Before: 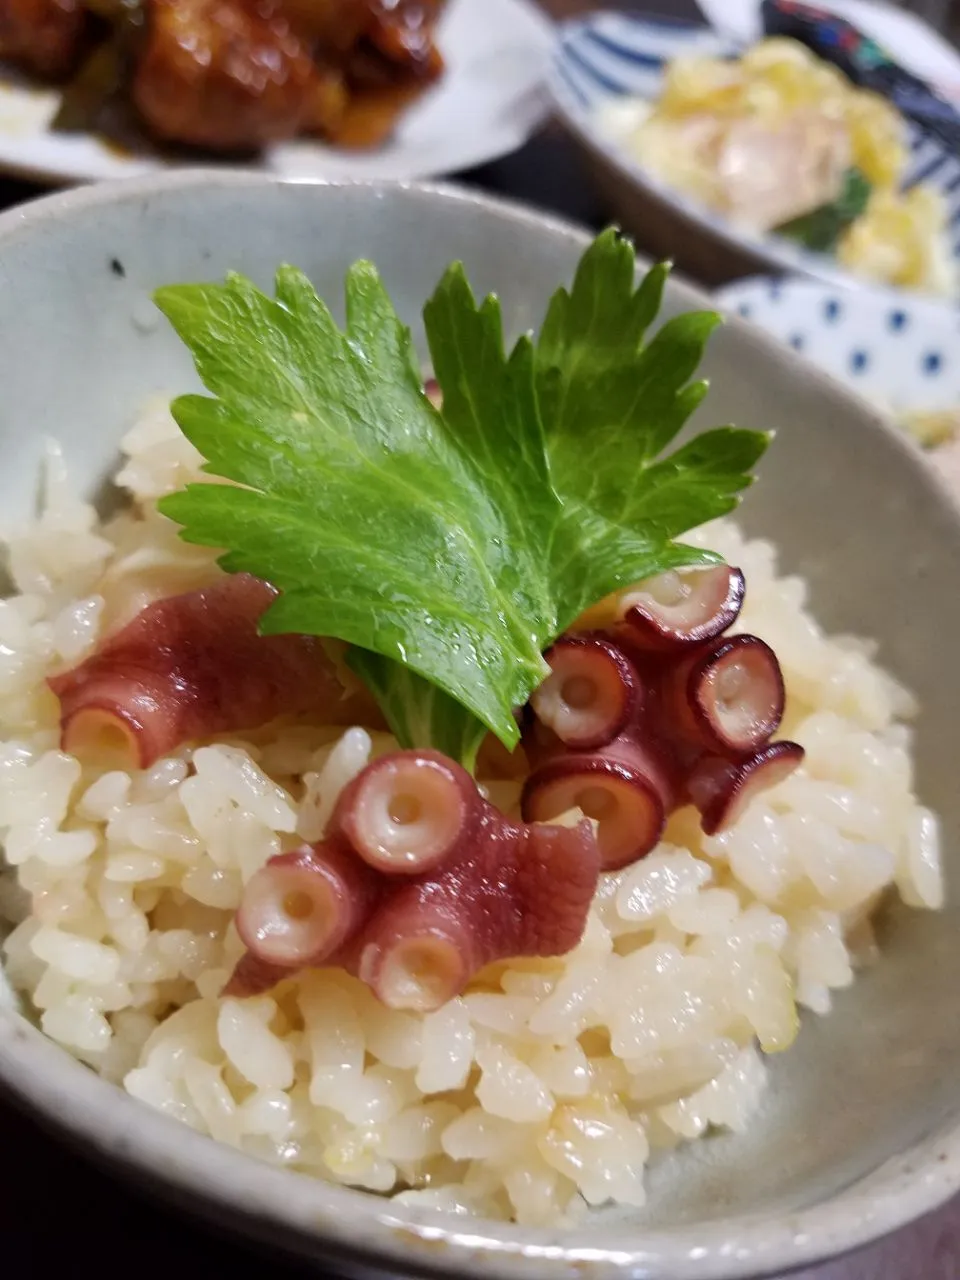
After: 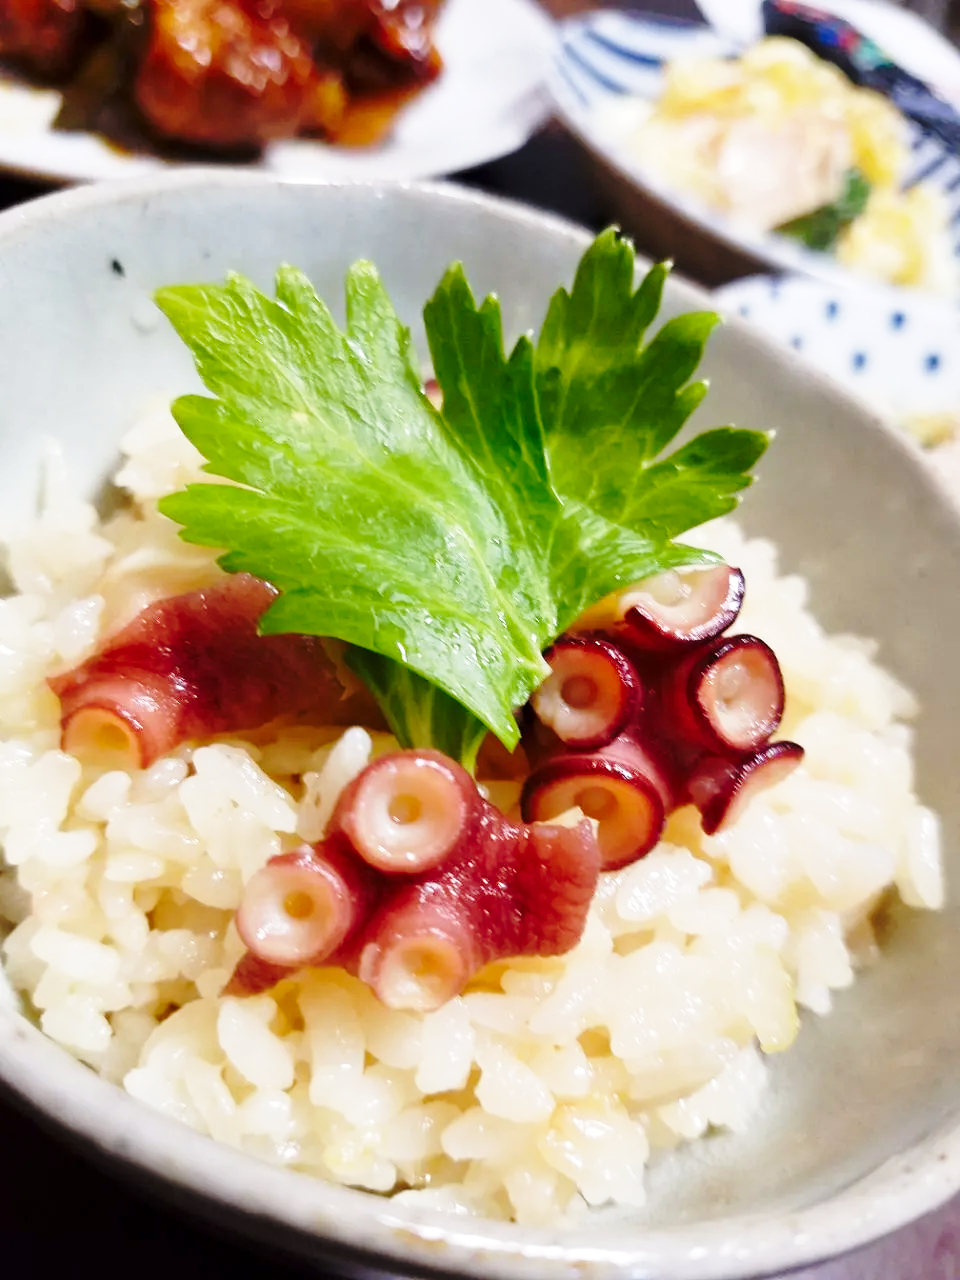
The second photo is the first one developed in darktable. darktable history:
base curve: curves: ch0 [(0, 0) (0.032, 0.037) (0.105, 0.228) (0.435, 0.76) (0.856, 0.983) (1, 1)], preserve colors none
